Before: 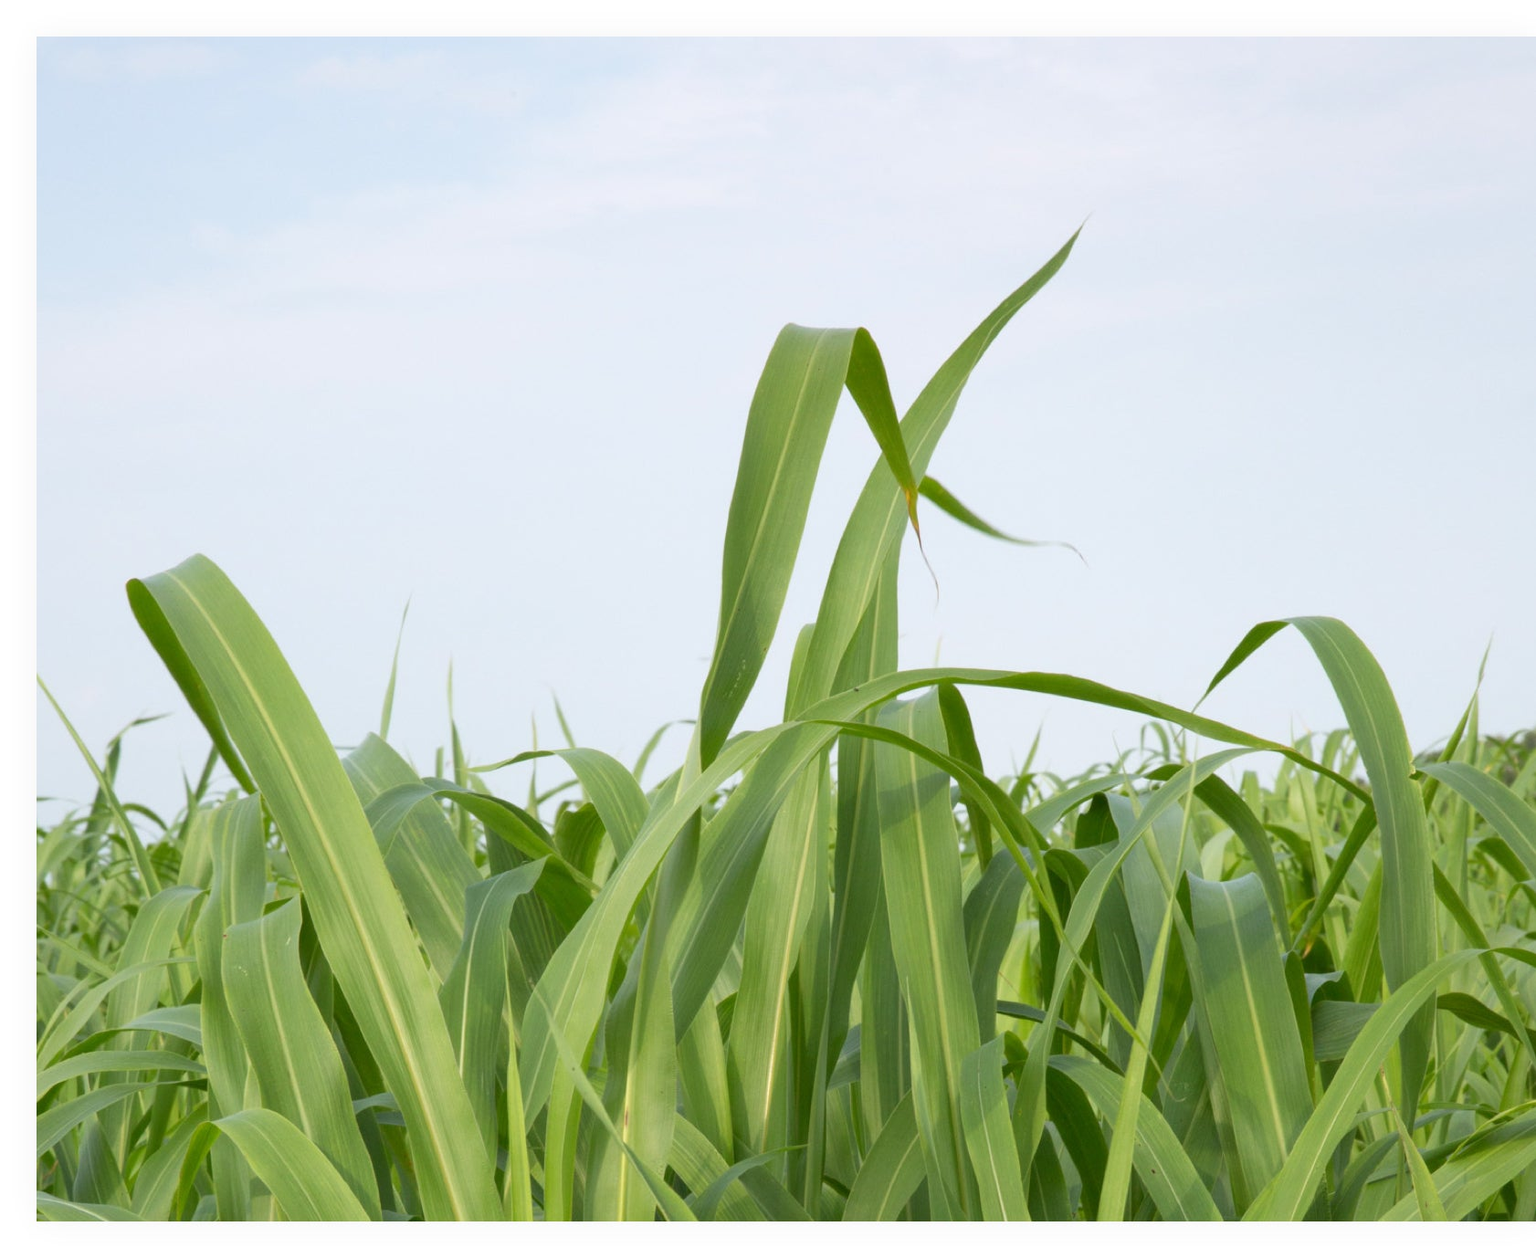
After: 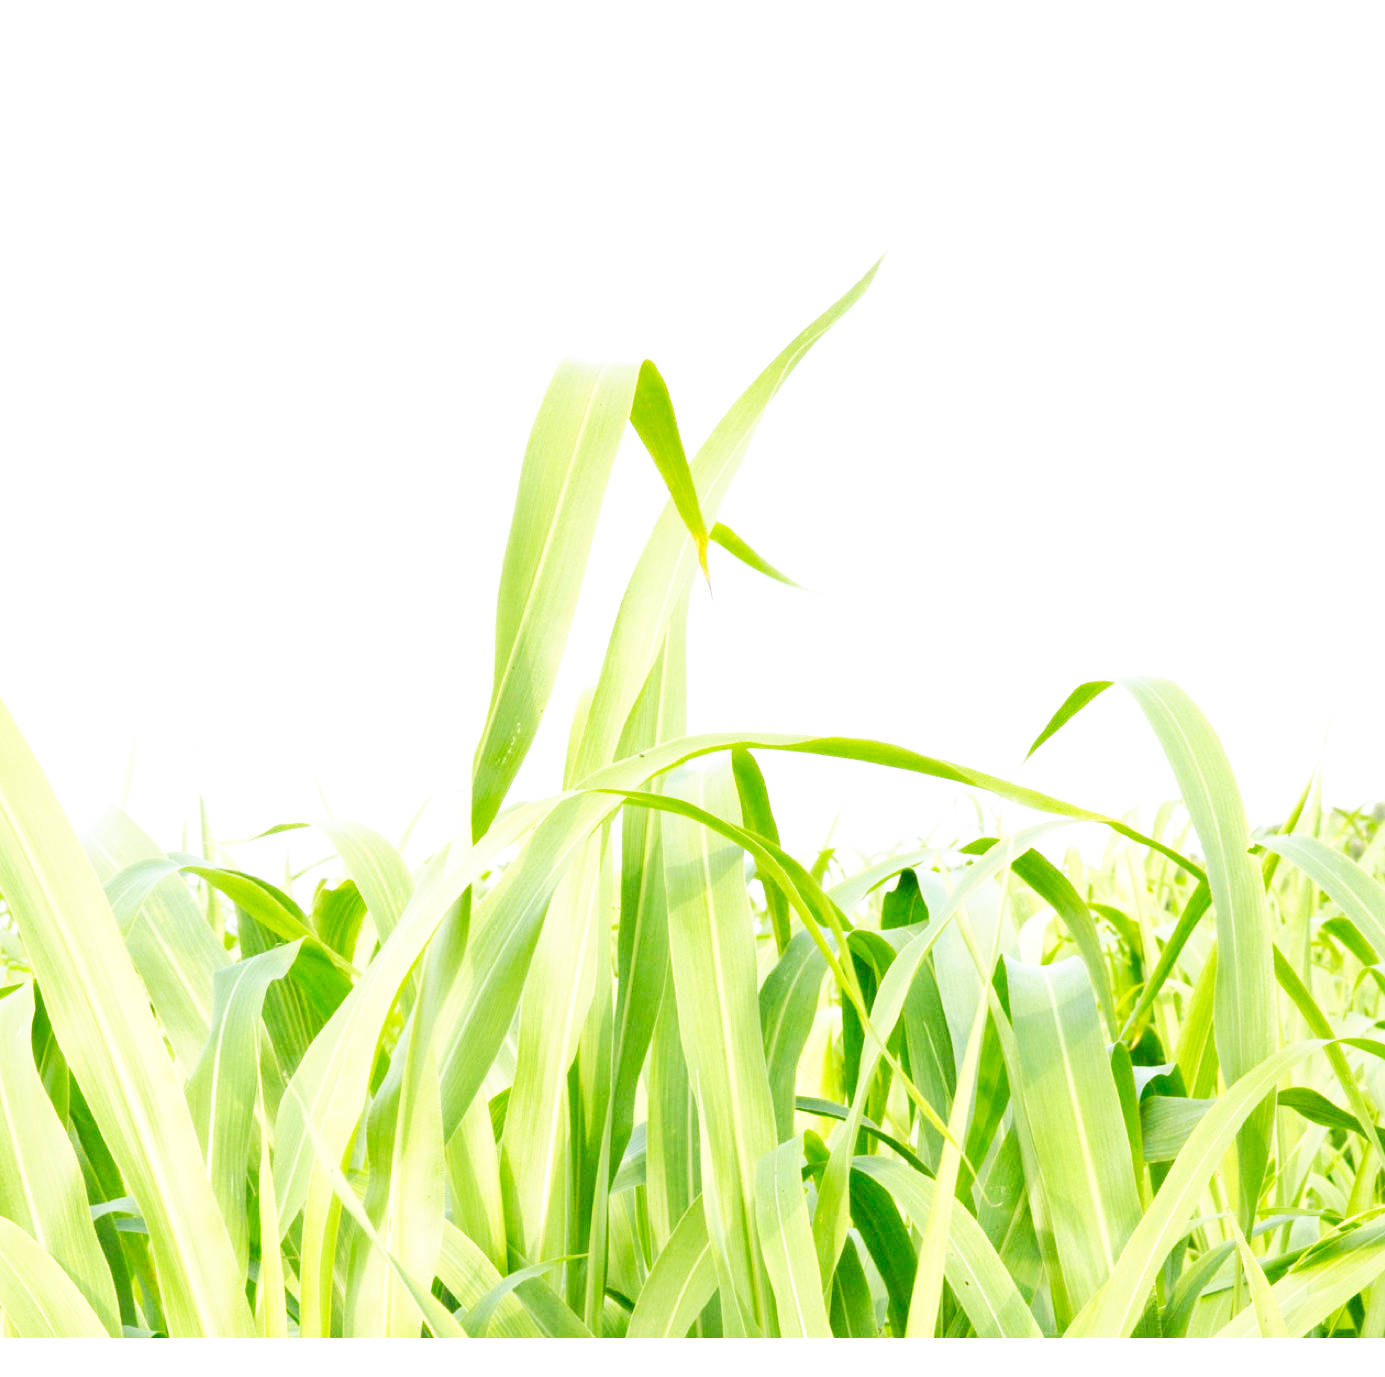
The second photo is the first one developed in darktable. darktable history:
crop: left 17.628%, bottom 0.049%
base curve: curves: ch0 [(0, 0) (0.007, 0.004) (0.027, 0.03) (0.046, 0.07) (0.207, 0.54) (0.442, 0.872) (0.673, 0.972) (1, 1)], preserve colors none
exposure: exposure 0.744 EV, compensate exposure bias true, compensate highlight preservation false
